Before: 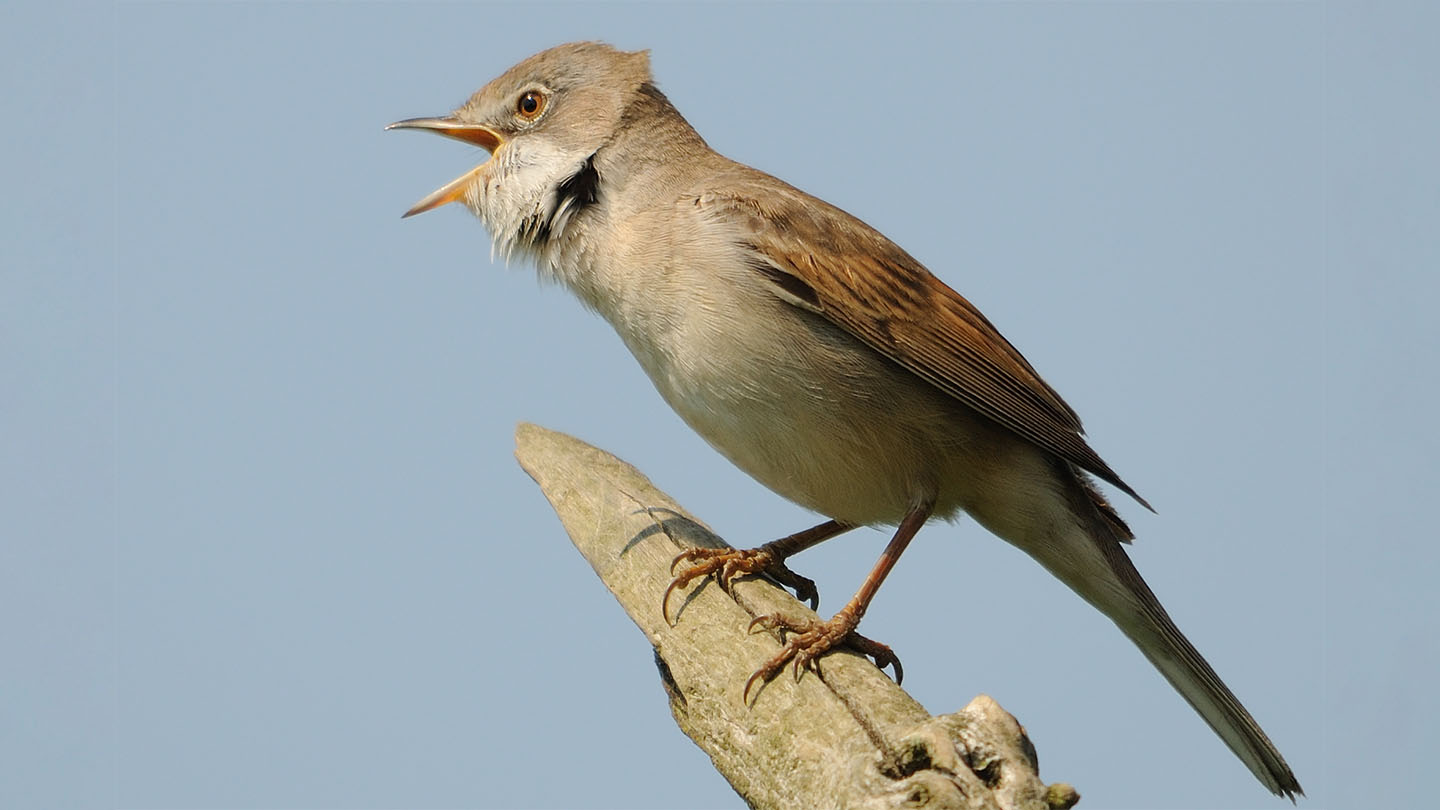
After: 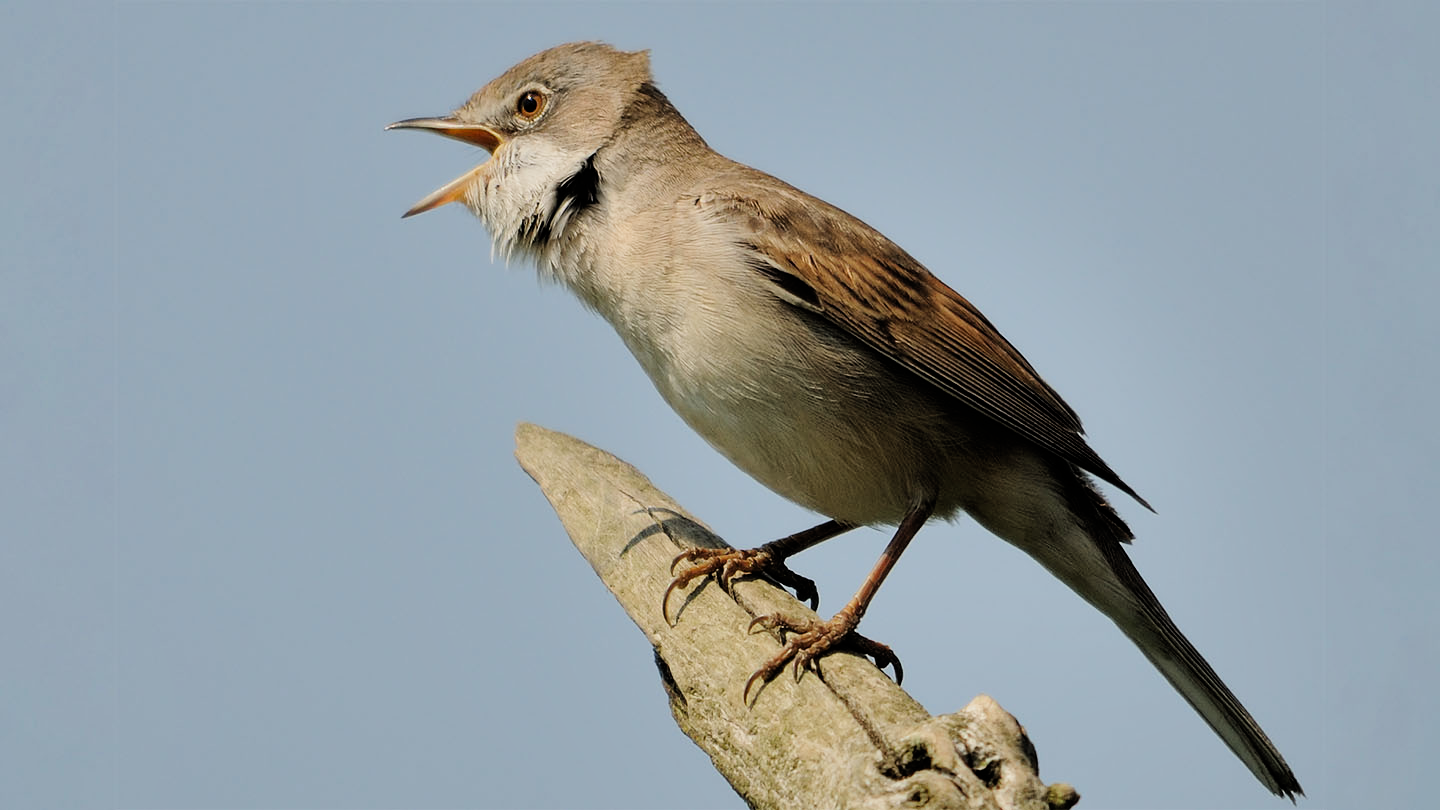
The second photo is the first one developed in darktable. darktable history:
shadows and highlights: soften with gaussian
filmic rgb: black relative exposure -7.49 EV, white relative exposure 5 EV, hardness 3.32, contrast 1.297, add noise in highlights 0.001, color science v3 (2019), use custom middle-gray values true, iterations of high-quality reconstruction 0, contrast in highlights soft
